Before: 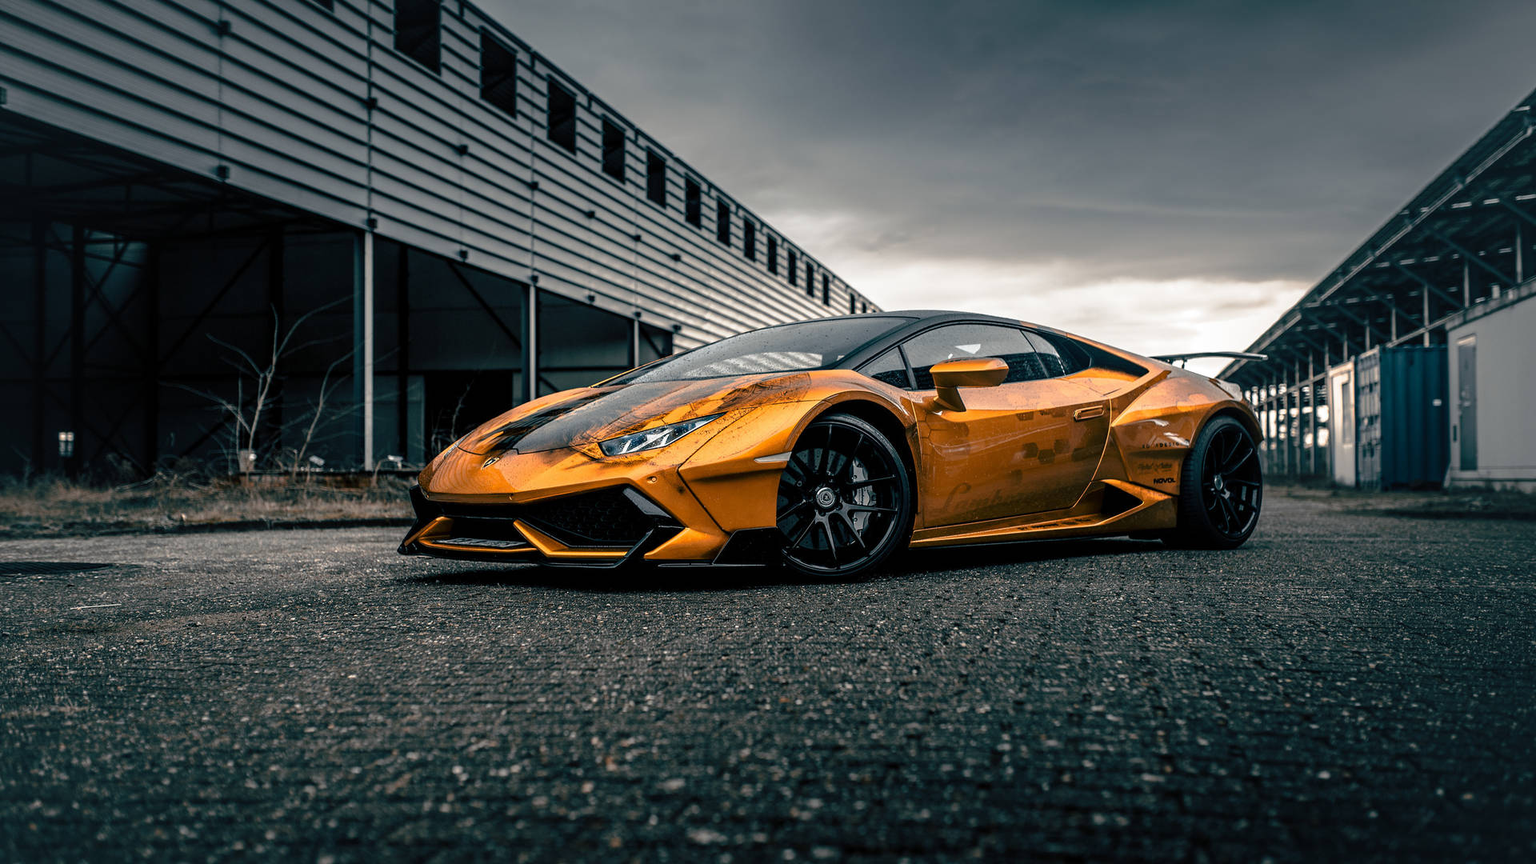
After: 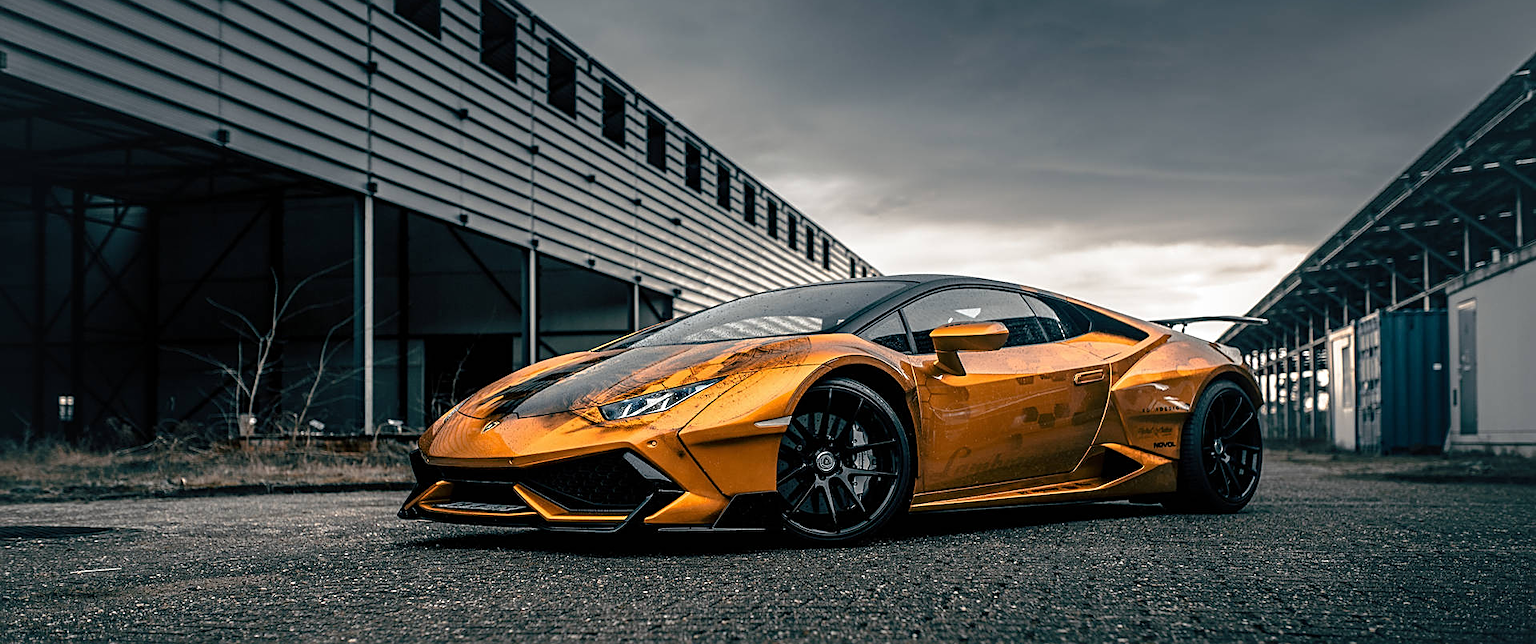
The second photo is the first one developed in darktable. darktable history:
sharpen: on, module defaults
crop: top 4.247%, bottom 21.166%
